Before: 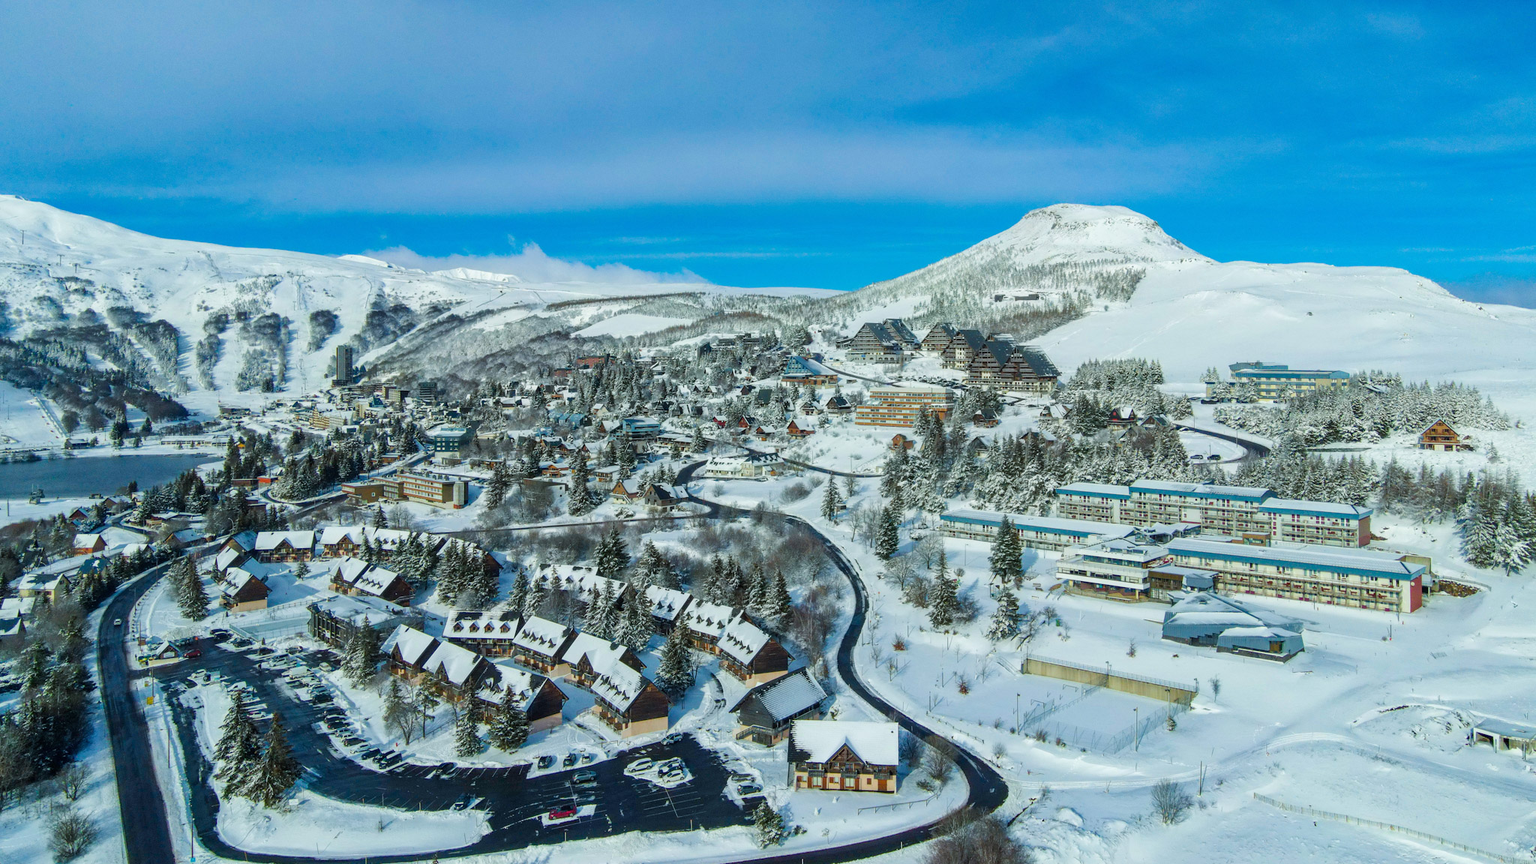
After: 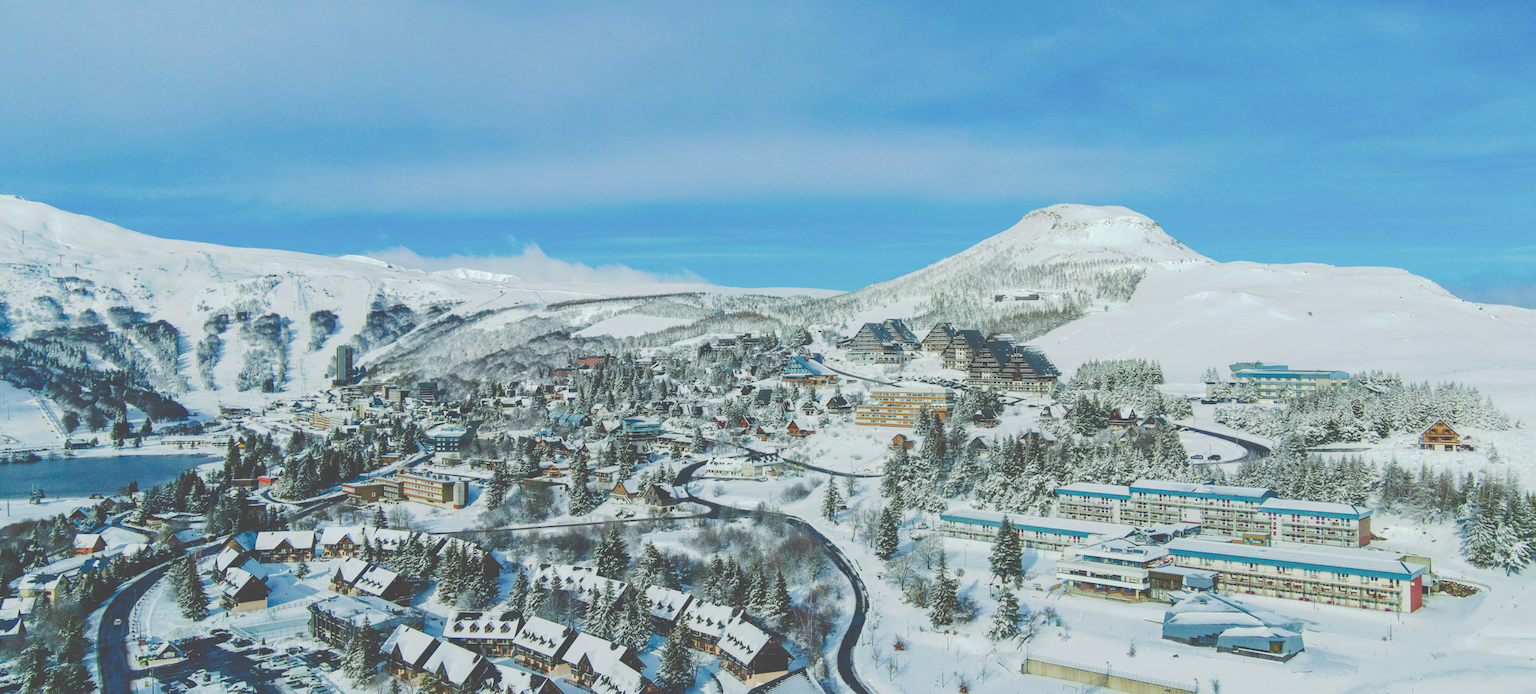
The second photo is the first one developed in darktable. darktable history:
tone curve: curves: ch0 [(0, 0) (0.003, 0.272) (0.011, 0.275) (0.025, 0.275) (0.044, 0.278) (0.069, 0.282) (0.1, 0.284) (0.136, 0.287) (0.177, 0.294) (0.224, 0.314) (0.277, 0.347) (0.335, 0.403) (0.399, 0.473) (0.468, 0.552) (0.543, 0.622) (0.623, 0.69) (0.709, 0.756) (0.801, 0.818) (0.898, 0.865) (1, 1)], preserve colors none
crop: bottom 19.549%
